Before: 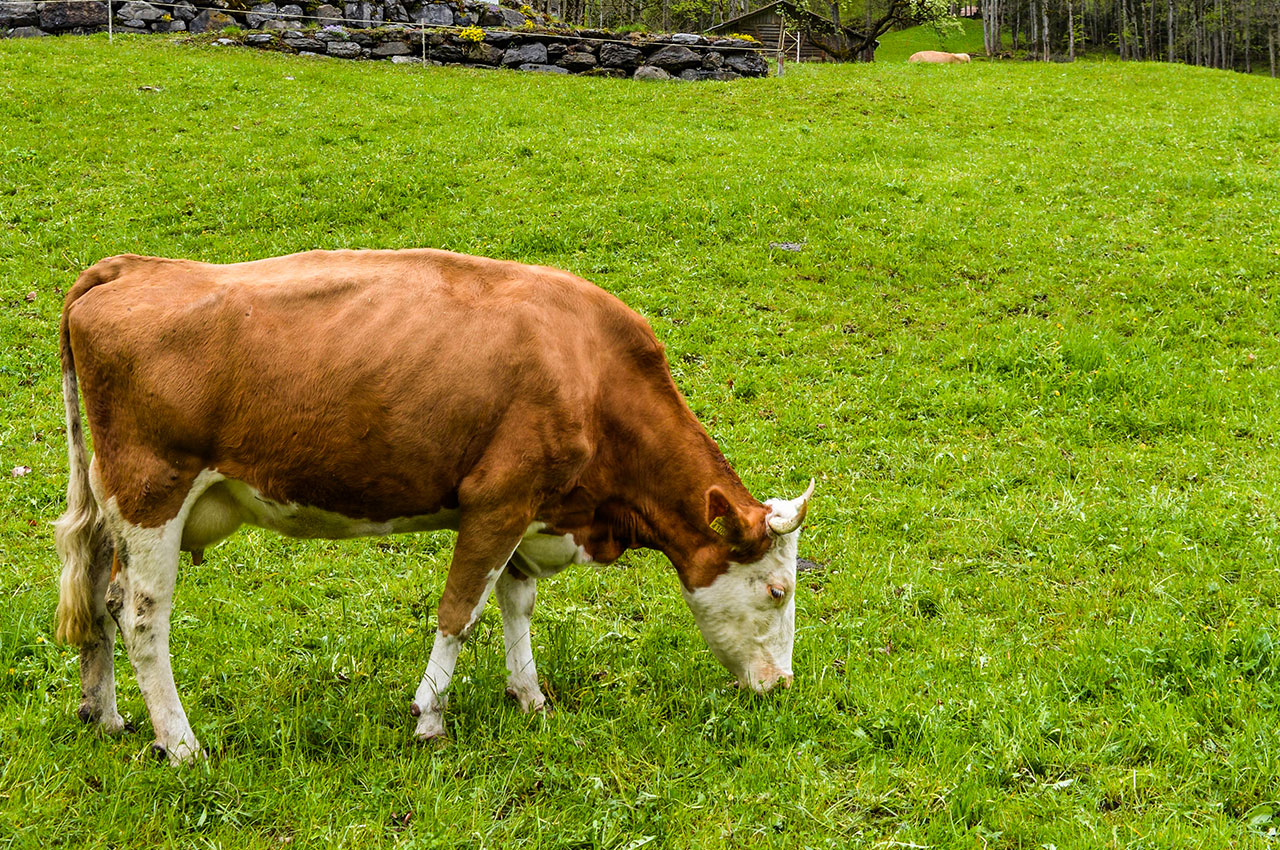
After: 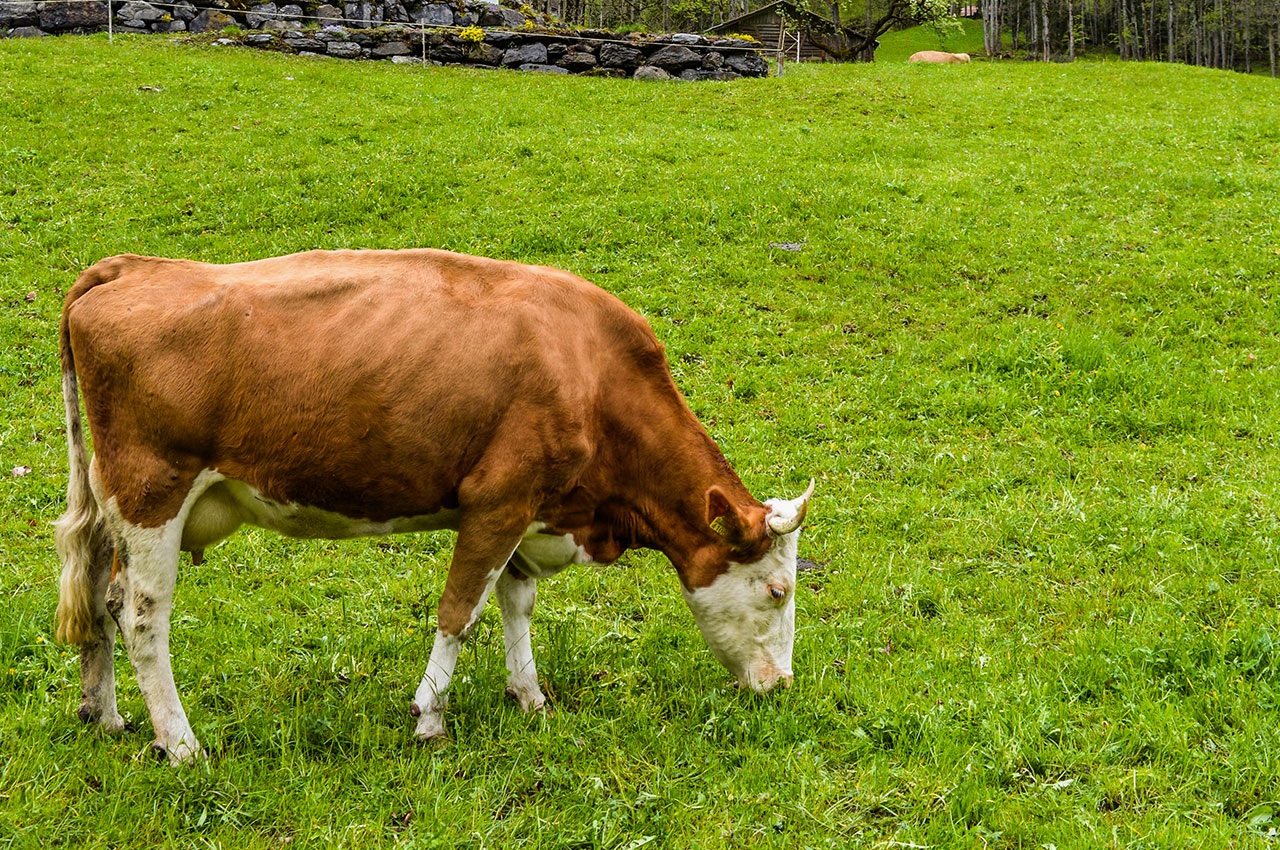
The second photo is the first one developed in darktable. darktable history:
exposure: exposure -0.069 EV, compensate exposure bias true, compensate highlight preservation false
